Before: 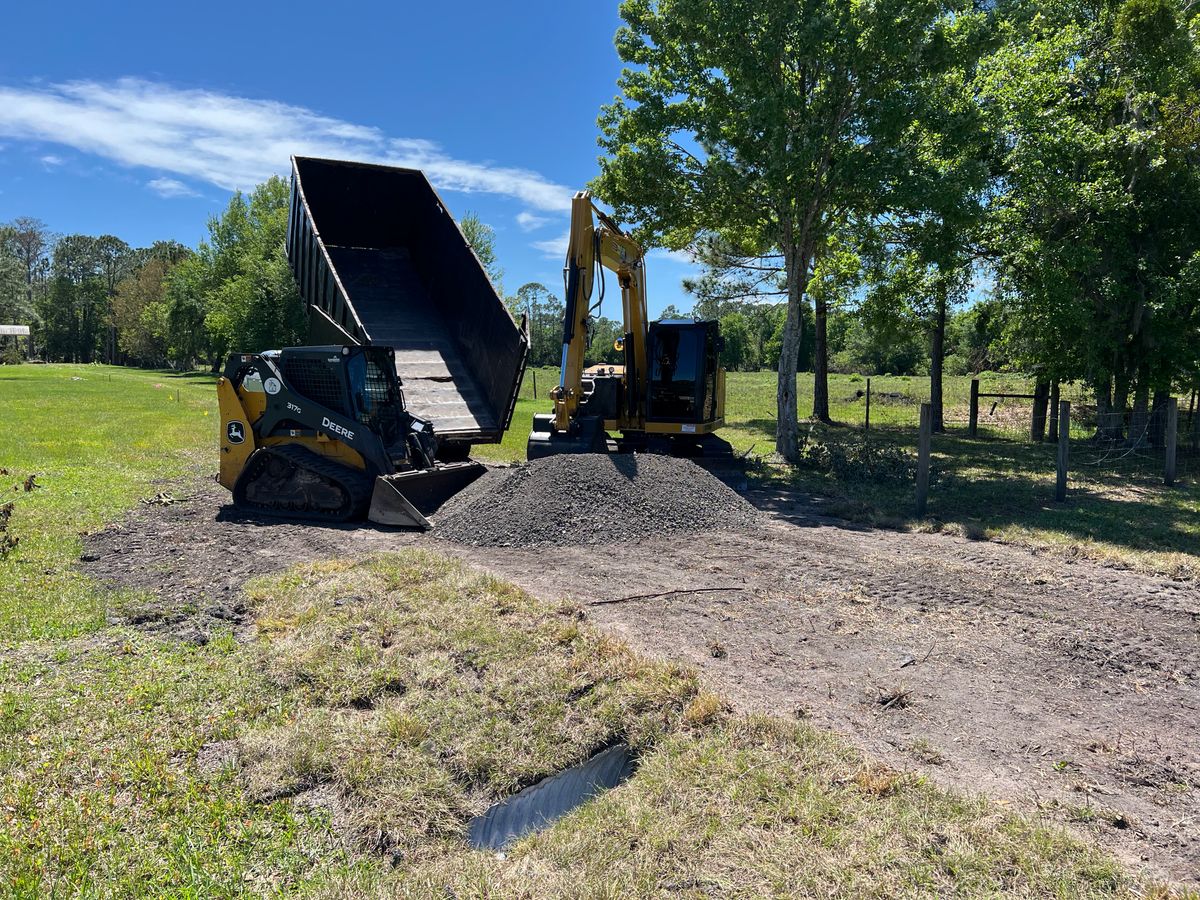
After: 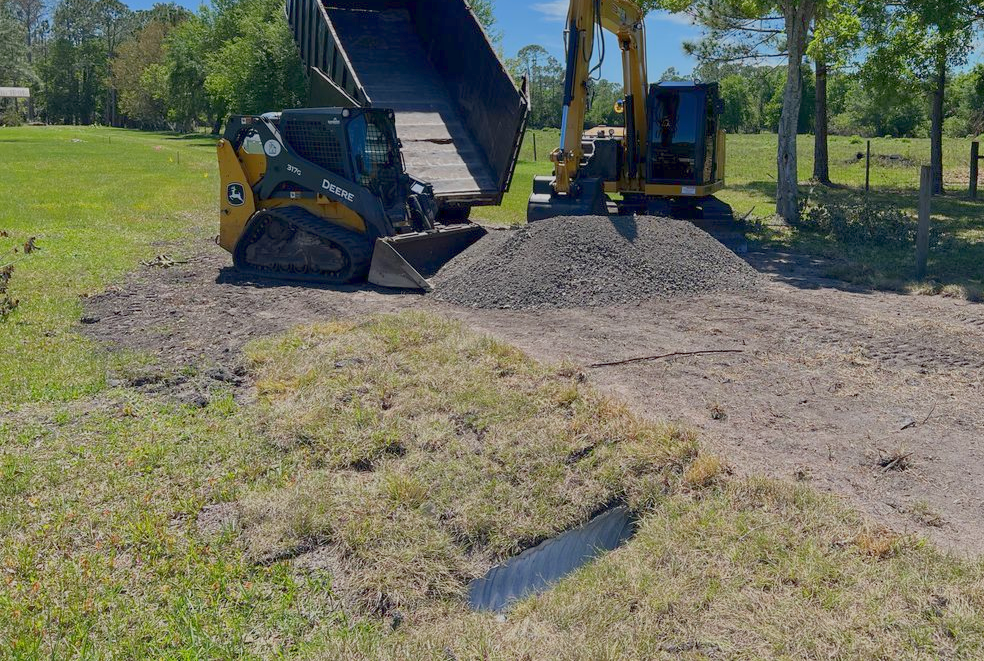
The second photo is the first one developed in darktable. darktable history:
color balance rgb: contrast -30%
crop: top 26.531%, right 17.959%
